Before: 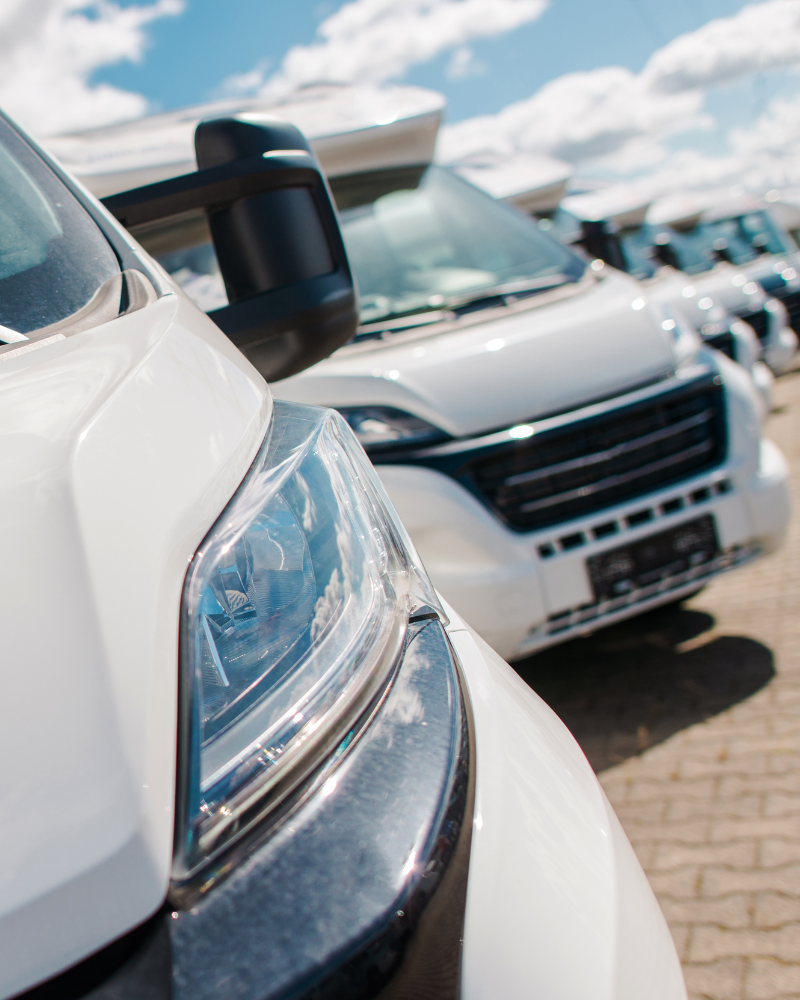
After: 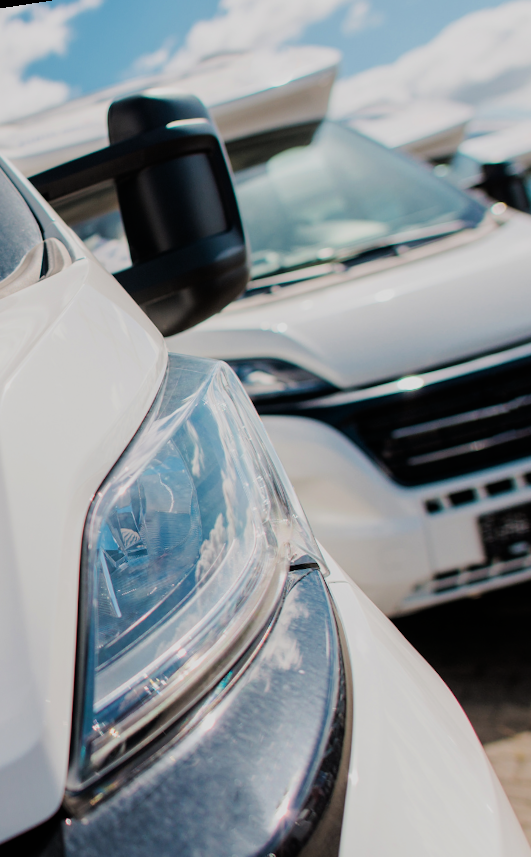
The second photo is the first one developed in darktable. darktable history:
crop and rotate: left 6.617%, right 26.717%
rotate and perspective: rotation 1.69°, lens shift (vertical) -0.023, lens shift (horizontal) -0.291, crop left 0.025, crop right 0.988, crop top 0.092, crop bottom 0.842
tone equalizer: on, module defaults
filmic rgb: black relative exposure -7.92 EV, white relative exposure 4.13 EV, threshold 3 EV, hardness 4.02, latitude 51.22%, contrast 1.013, shadows ↔ highlights balance 5.35%, color science v5 (2021), contrast in shadows safe, contrast in highlights safe, enable highlight reconstruction true
